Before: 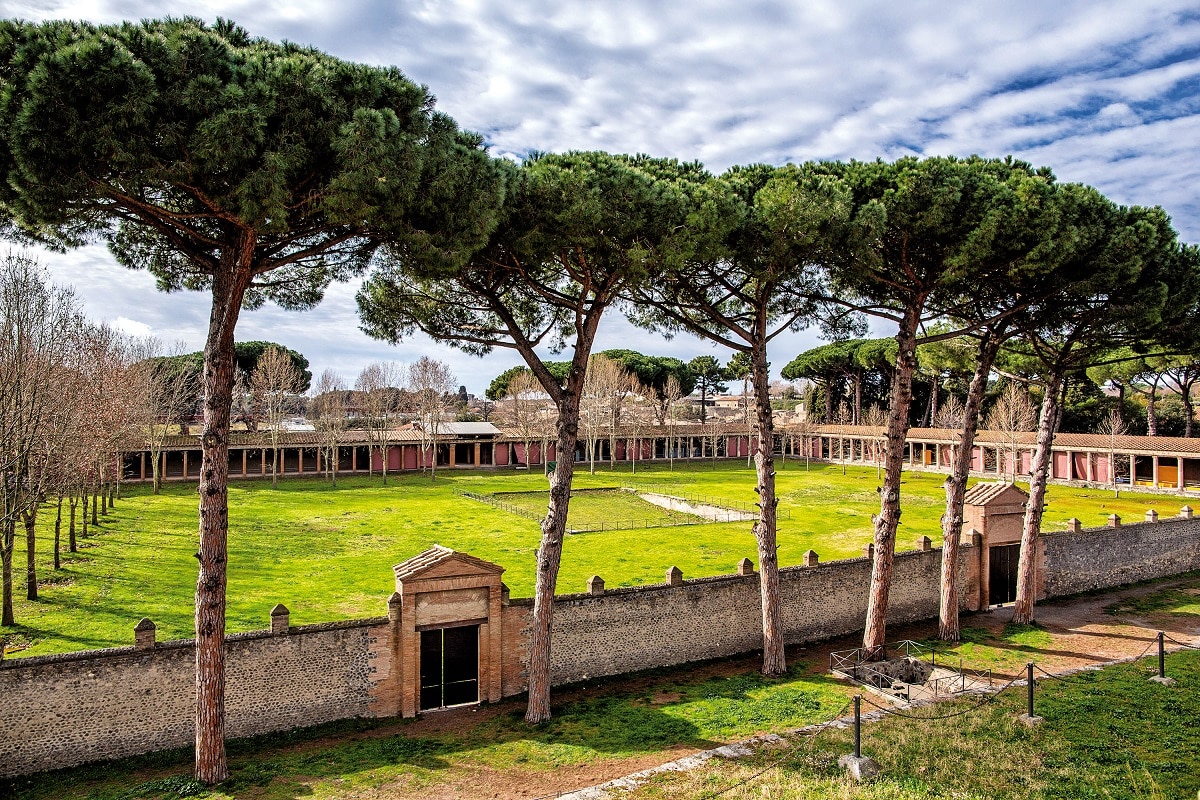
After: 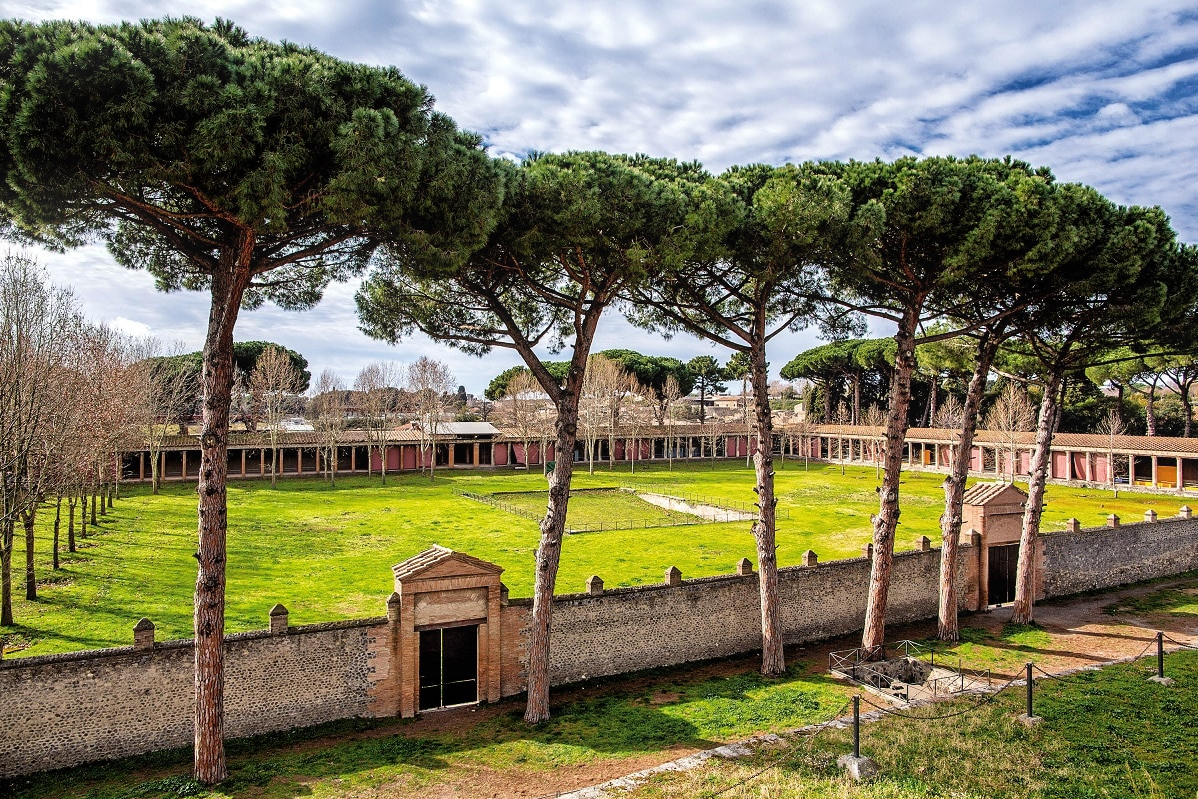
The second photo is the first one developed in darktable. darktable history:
crop and rotate: left 0.126%
bloom: size 9%, threshold 100%, strength 7%
